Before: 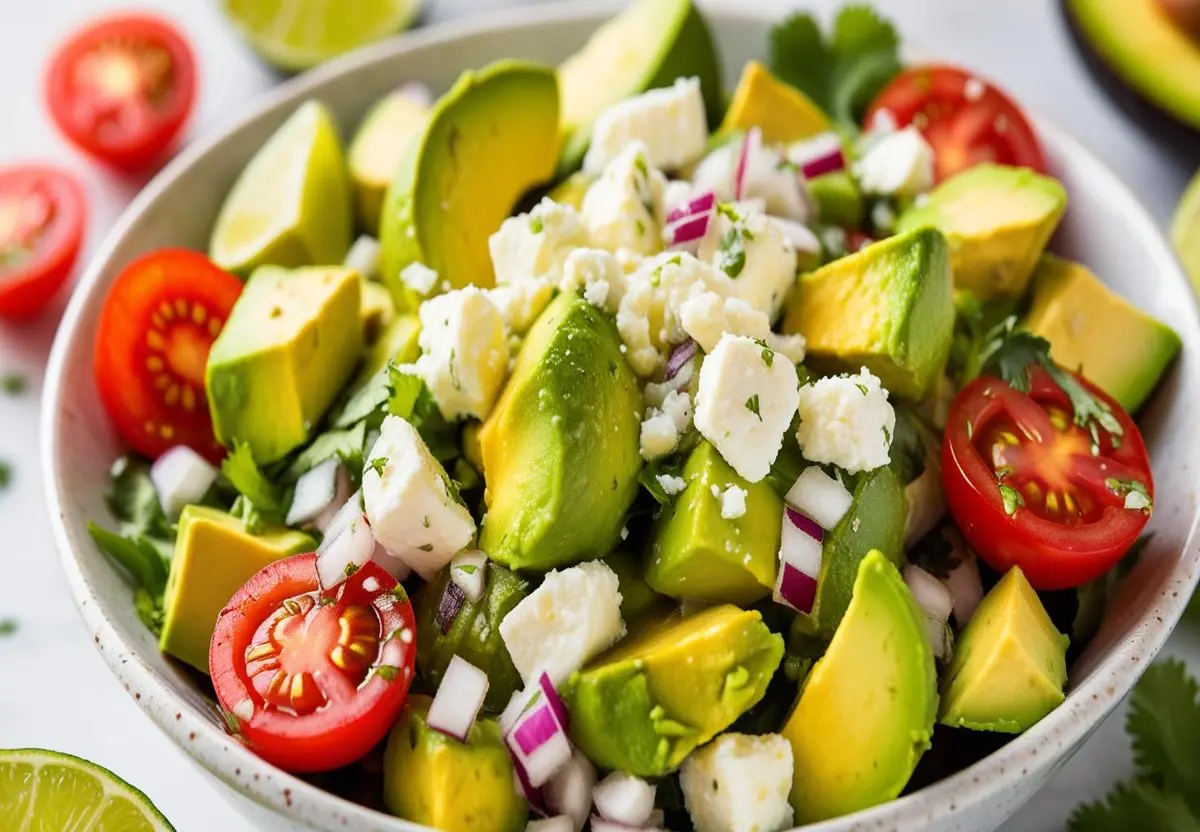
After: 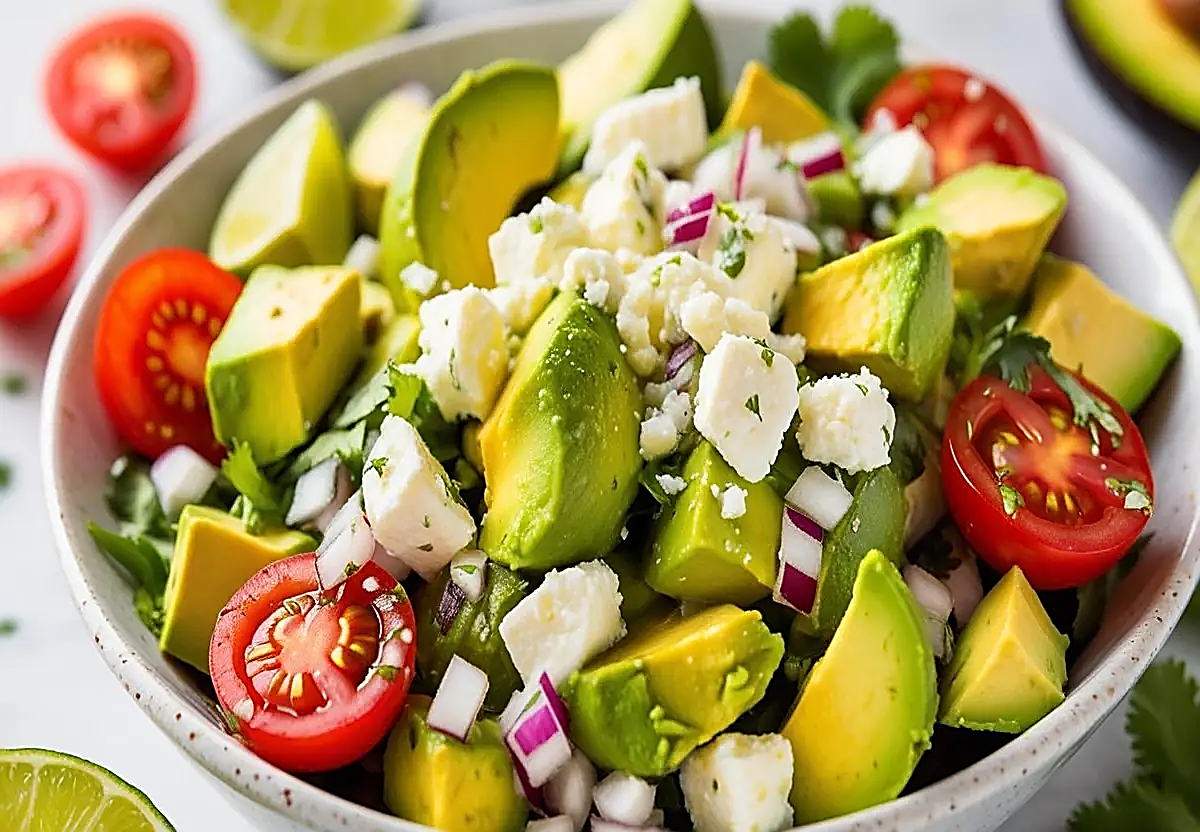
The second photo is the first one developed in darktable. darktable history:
sharpen: radius 1.715, amount 1.308
